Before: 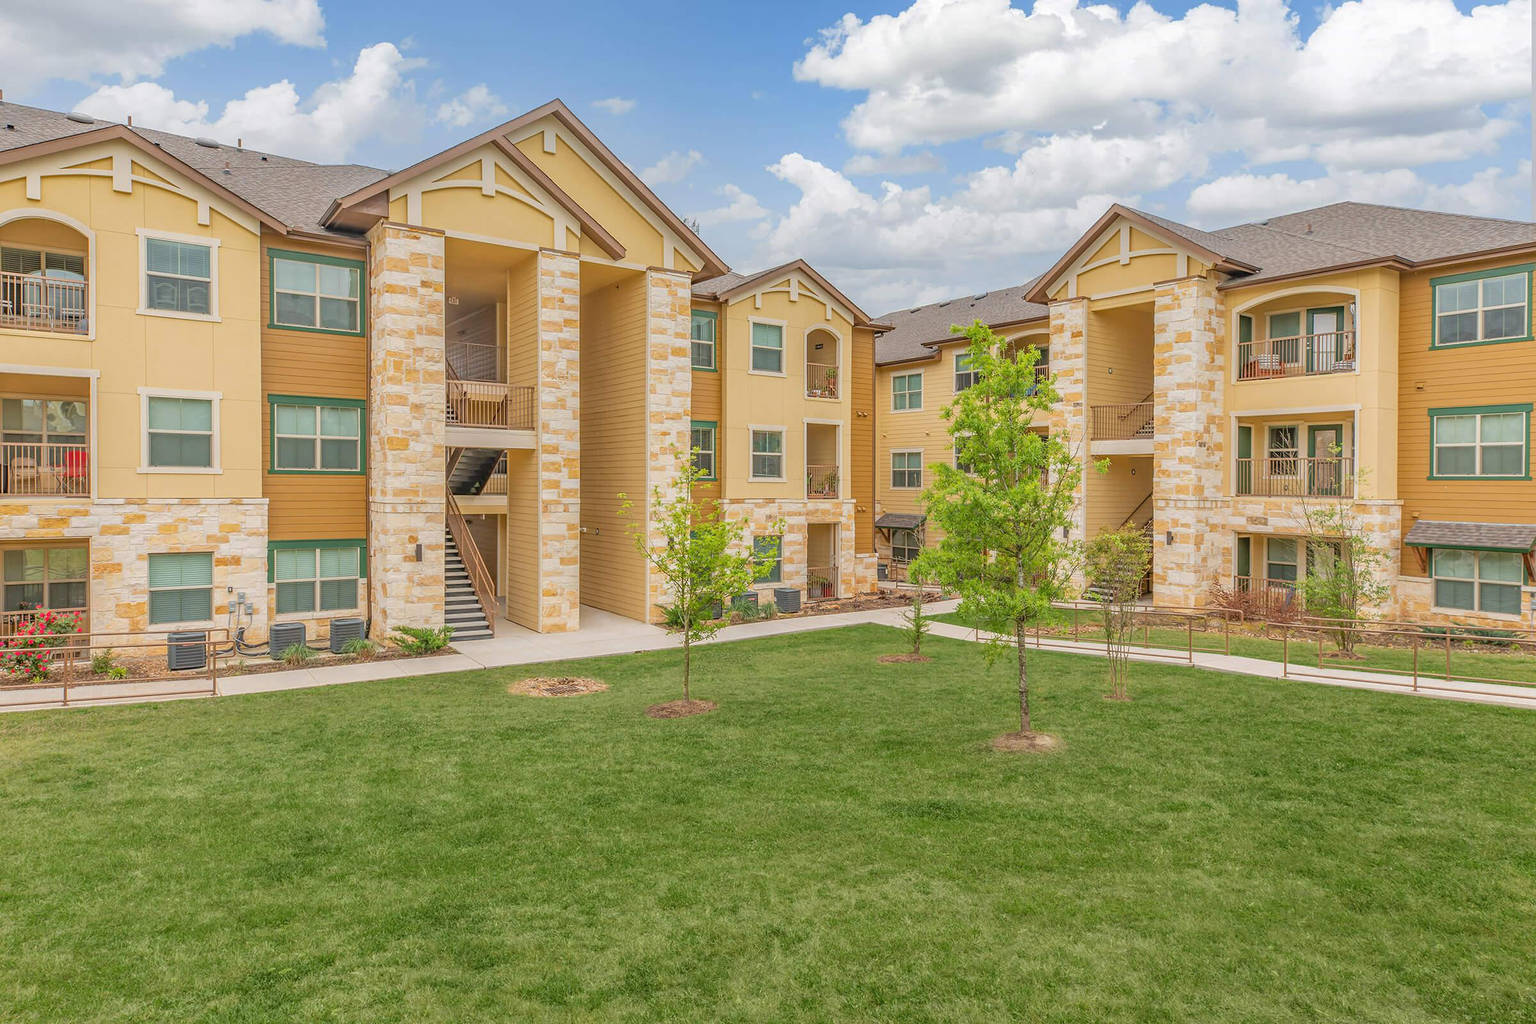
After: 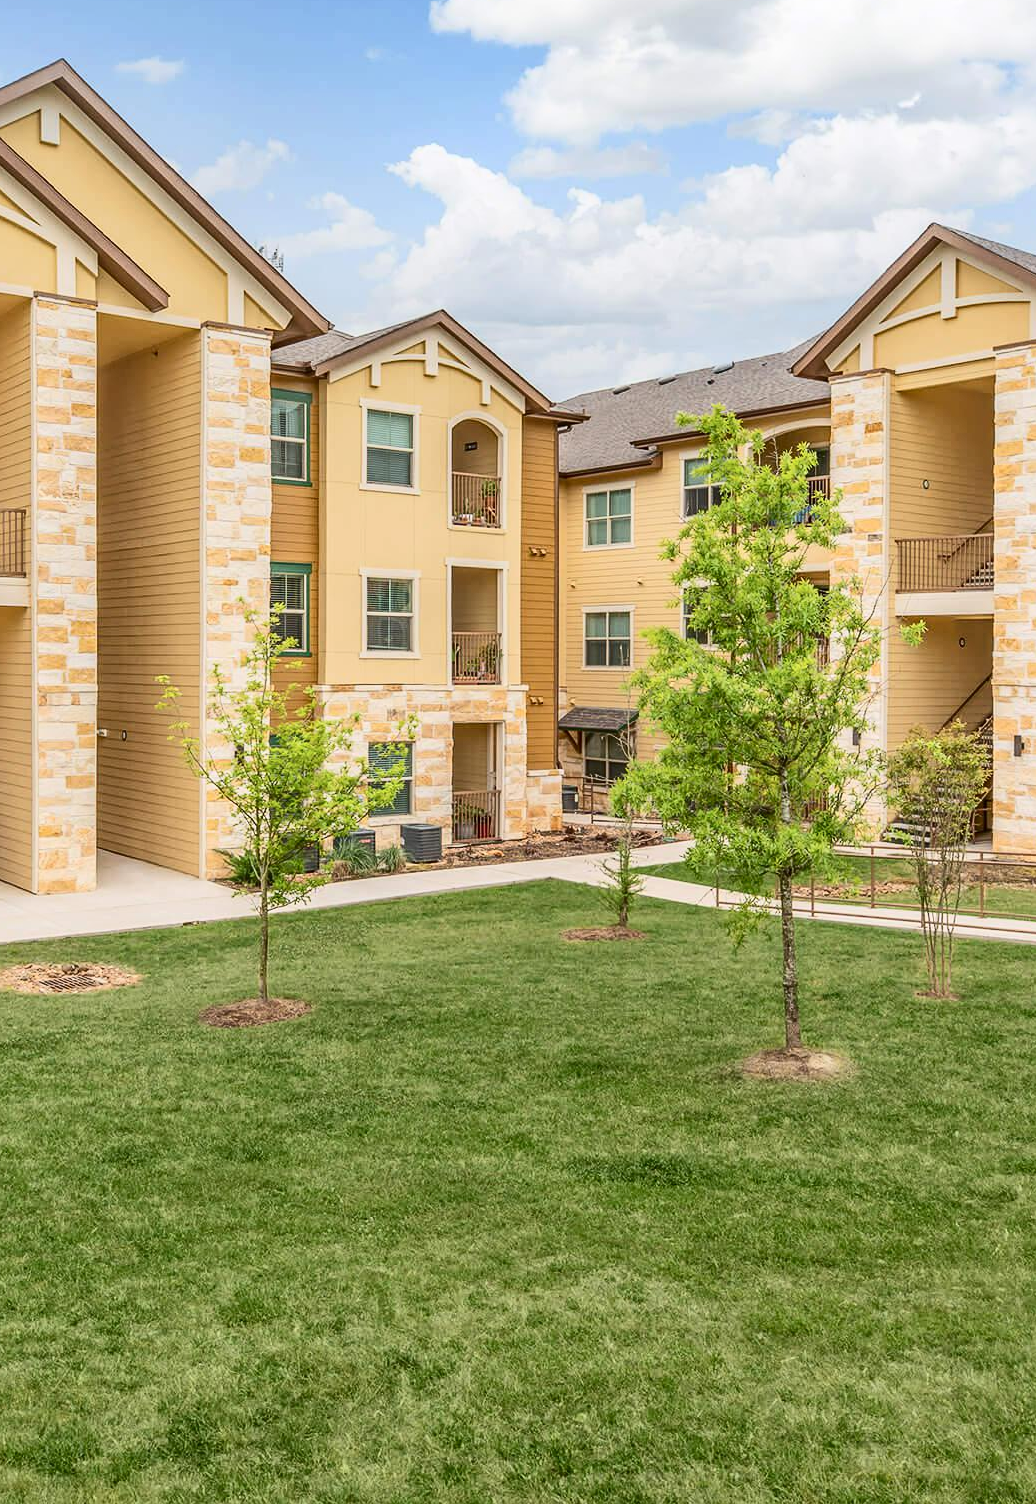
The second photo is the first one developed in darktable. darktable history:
contrast brightness saturation: contrast 0.289
levels: white 99.89%, levels [0, 0.499, 1]
crop: left 33.714%, top 5.992%, right 23.108%
